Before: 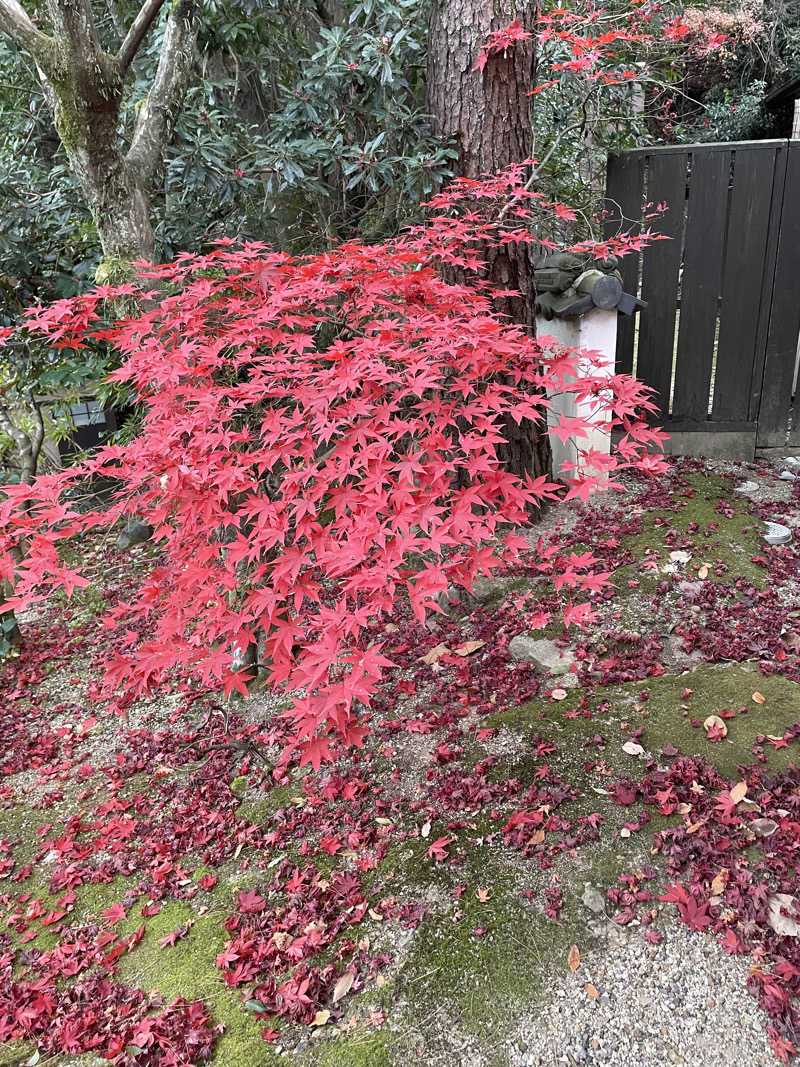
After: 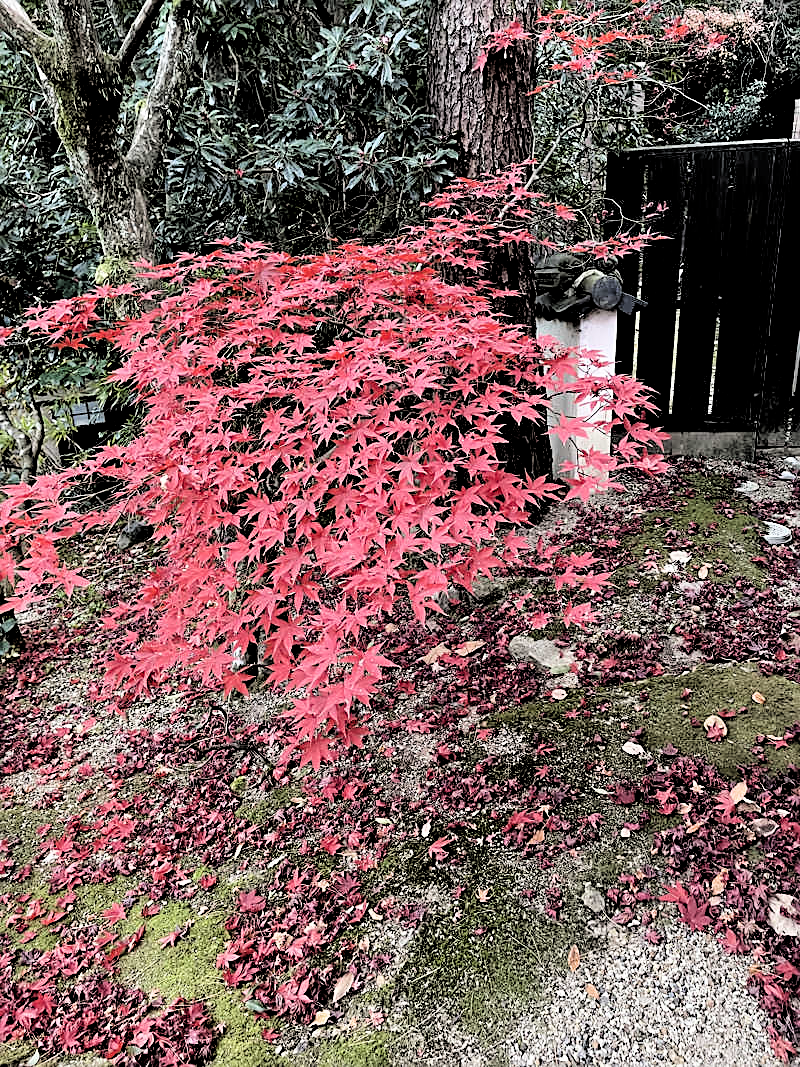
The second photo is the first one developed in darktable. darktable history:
sharpen: on, module defaults
filmic rgb: middle gray luminance 13.31%, black relative exposure -1.93 EV, white relative exposure 3.08 EV, target black luminance 0%, hardness 1.82, latitude 59.36%, contrast 1.727, highlights saturation mix 5.11%, shadows ↔ highlights balance -37.42%
